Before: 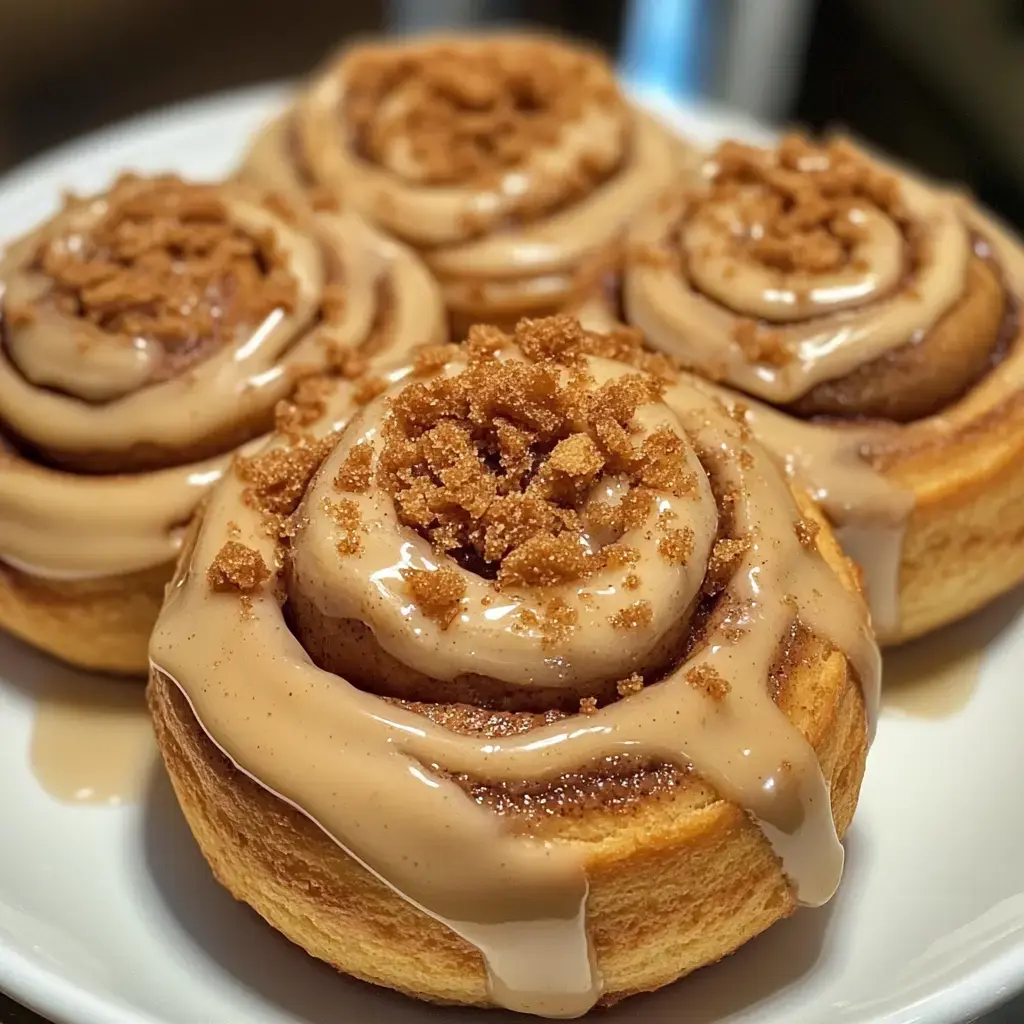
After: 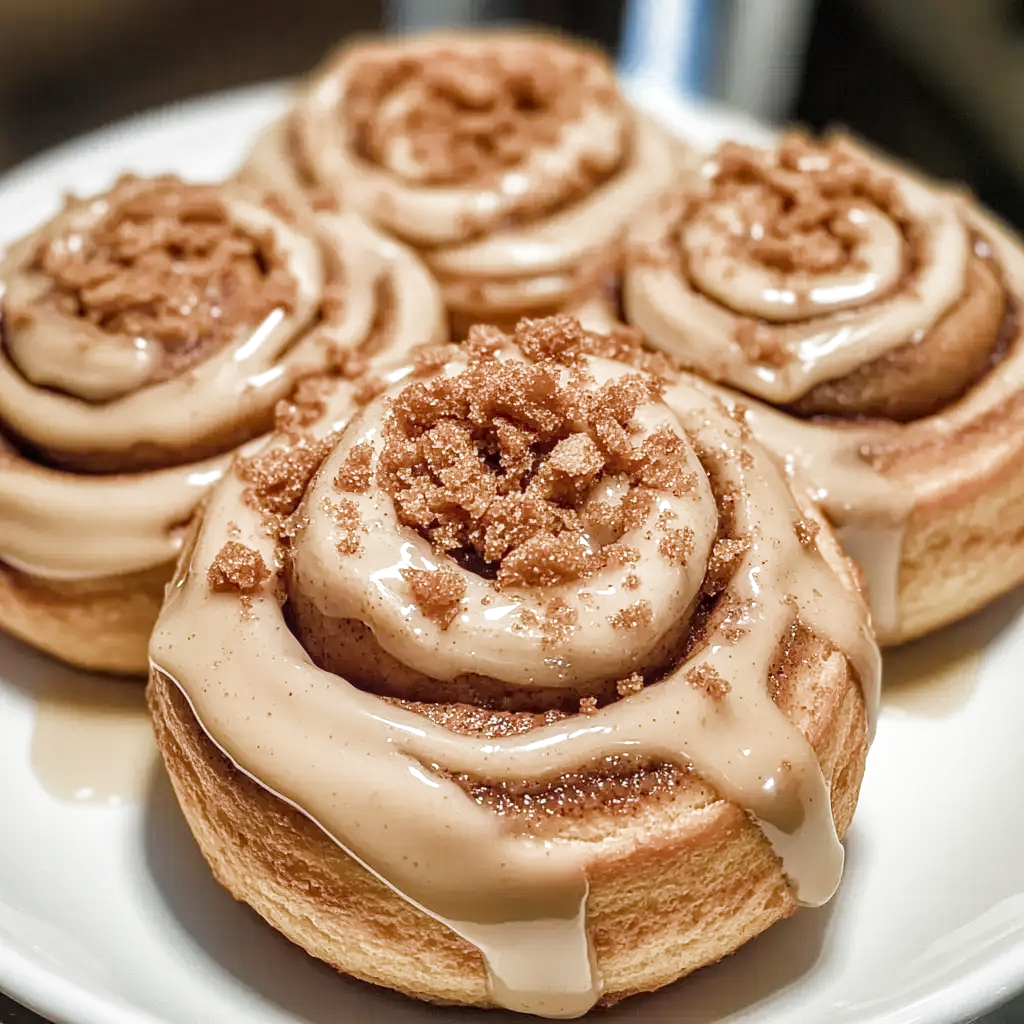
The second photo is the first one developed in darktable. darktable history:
local contrast: on, module defaults
filmic rgb: black relative exposure -11.38 EV, white relative exposure 3.25 EV, hardness 6.73, color science v4 (2020)
exposure: exposure 0.577 EV, compensate exposure bias true, compensate highlight preservation false
